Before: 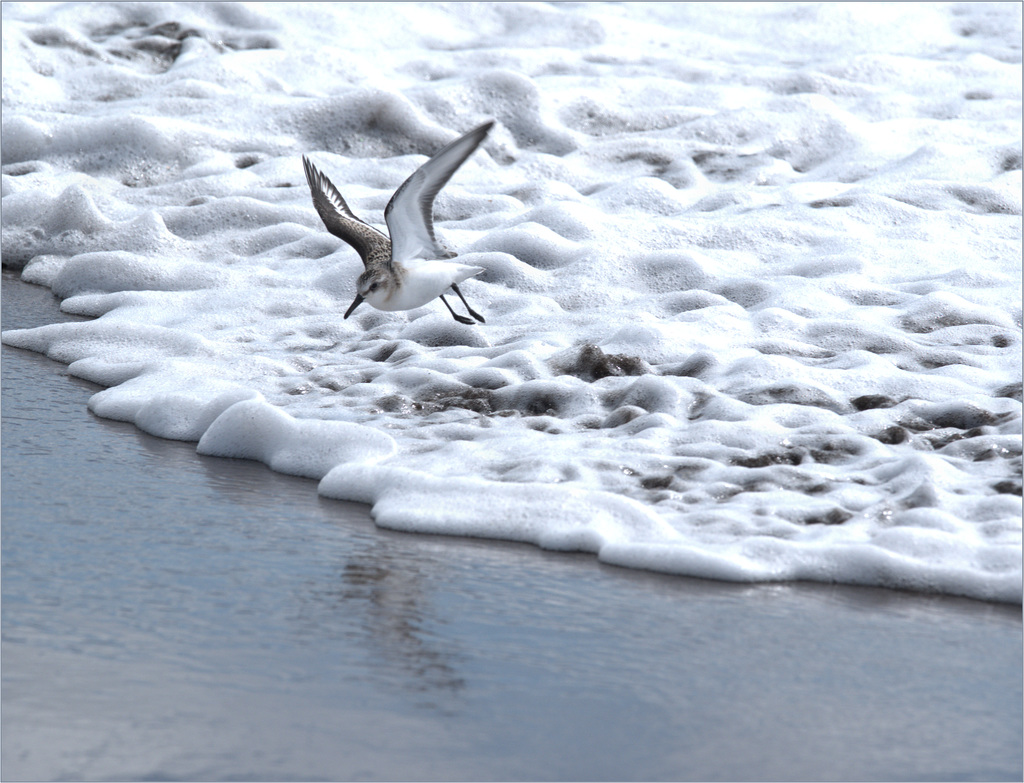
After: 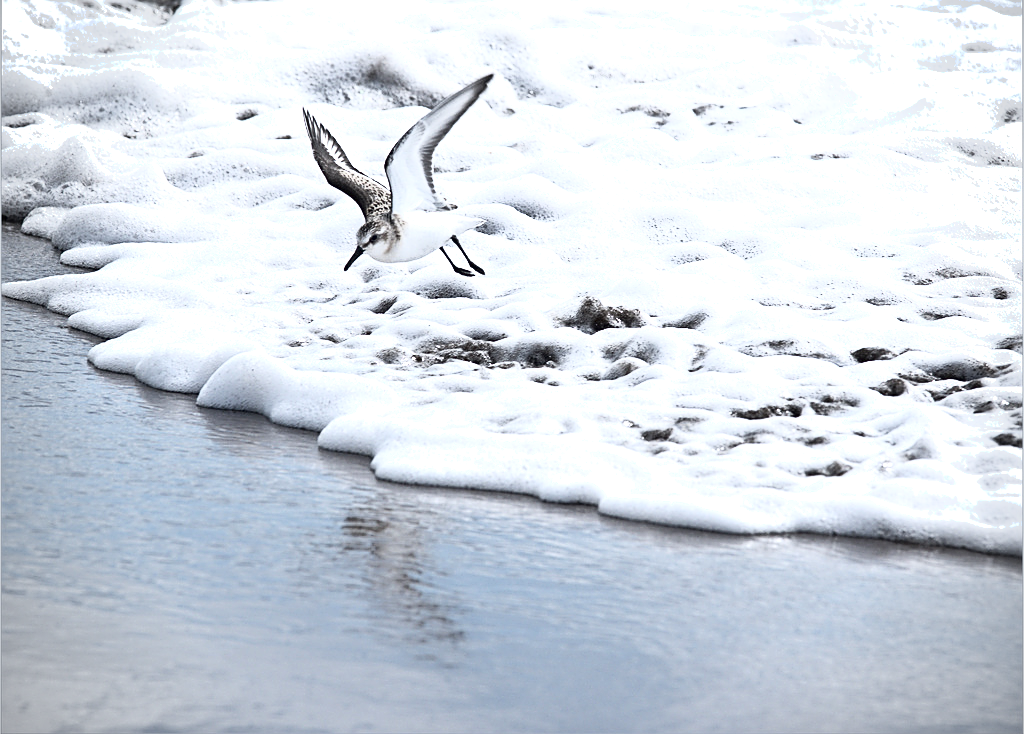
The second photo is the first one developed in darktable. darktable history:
color correction: highlights a* -0.313, highlights b* -0.072
crop and rotate: top 6.187%
local contrast: mode bilateral grid, contrast 11, coarseness 26, detail 115%, midtone range 0.2
contrast brightness saturation: saturation -0.064
vignetting: on, module defaults
sharpen: amount 0.733
shadows and highlights: shadows -62.05, white point adjustment -5.37, highlights 61.96
exposure: exposure 0.568 EV, compensate highlight preservation false
